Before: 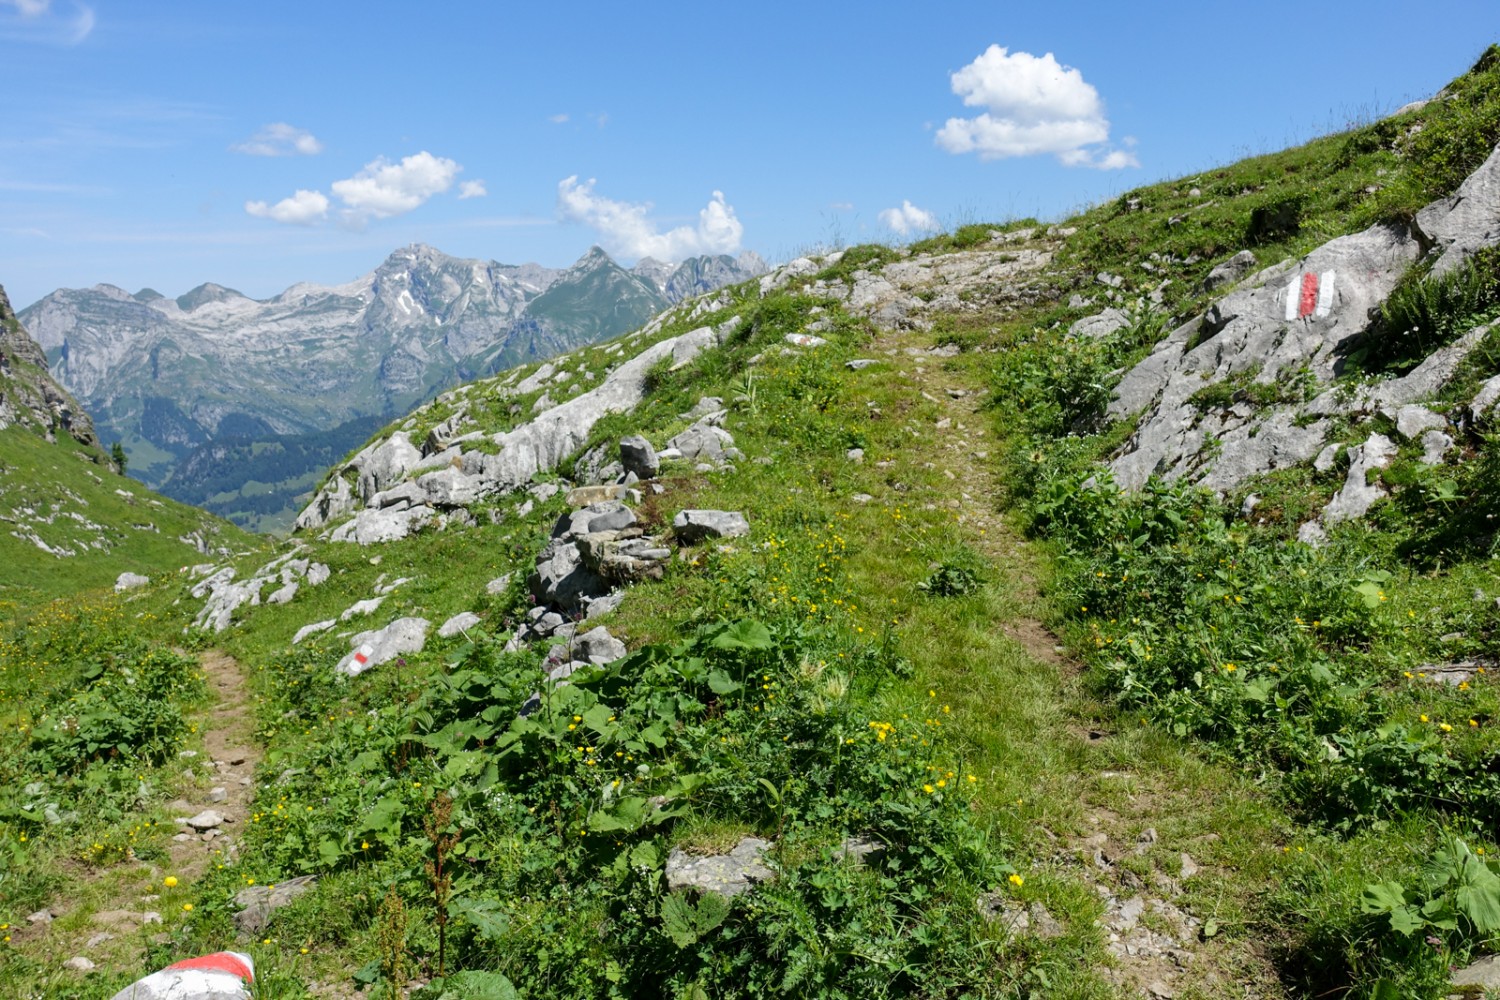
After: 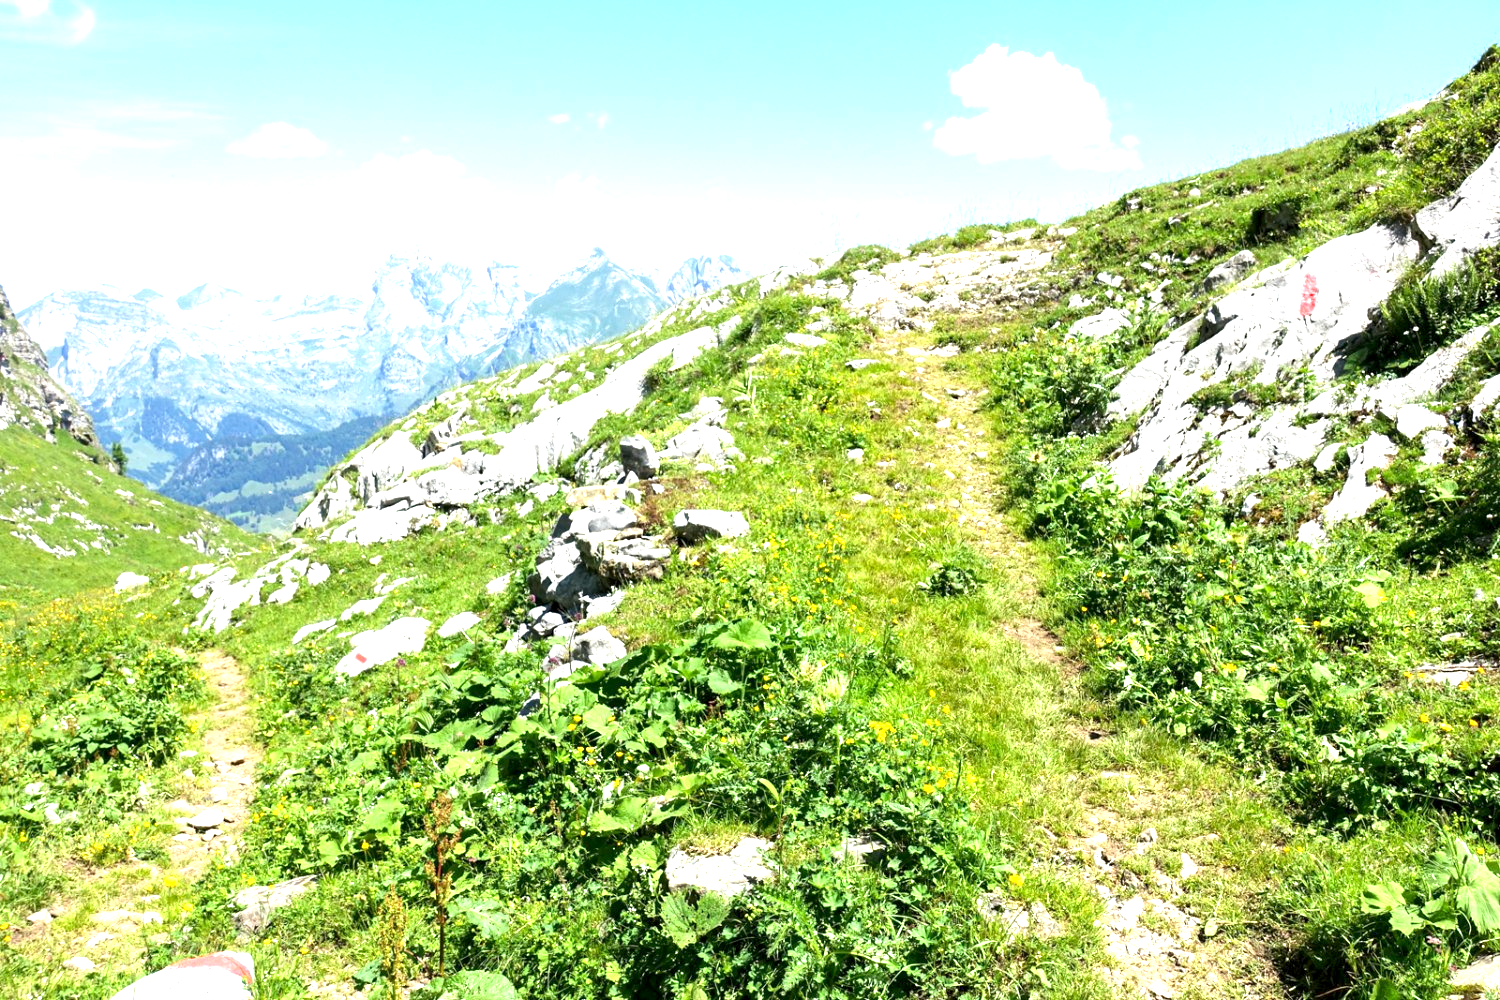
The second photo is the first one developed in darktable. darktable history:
exposure: black level correction 0.001, exposure 1.733 EV, compensate highlight preservation false
